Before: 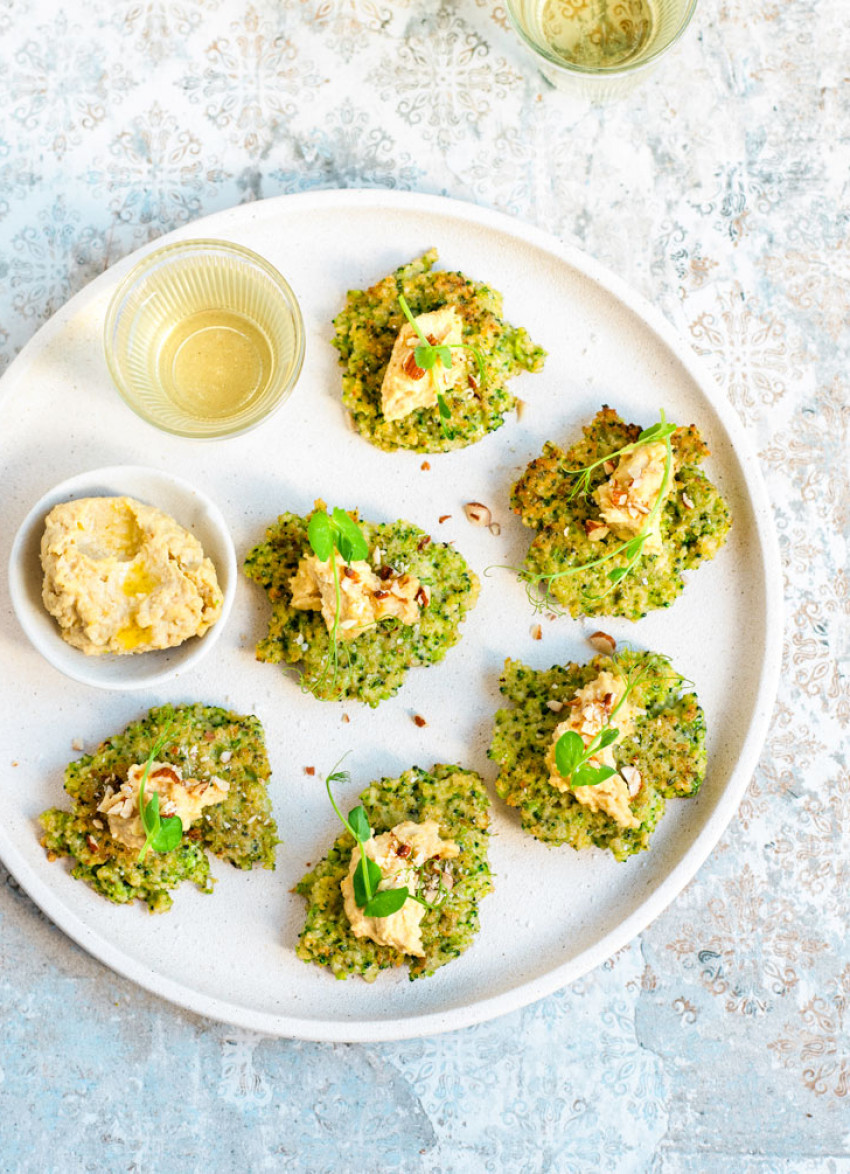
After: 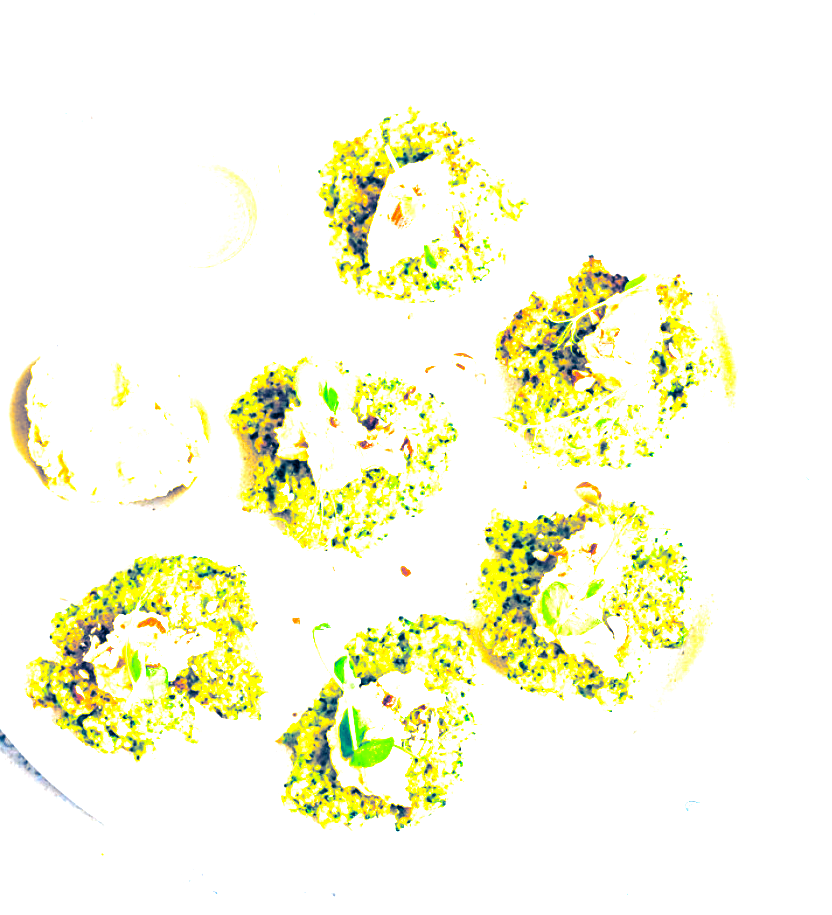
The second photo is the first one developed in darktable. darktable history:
split-toning: shadows › hue 226.8°, shadows › saturation 1, highlights › saturation 0, balance -61.41
tone curve: color space Lab, independent channels, preserve colors none
crop and rotate: left 1.814%, top 12.818%, right 0.25%, bottom 9.225%
exposure: black level correction 0, exposure 2.088 EV, compensate exposure bias true, compensate highlight preservation false
white balance: red 0.931, blue 1.11
color balance rgb: linear chroma grading › global chroma 15%, perceptual saturation grading › global saturation 30%
